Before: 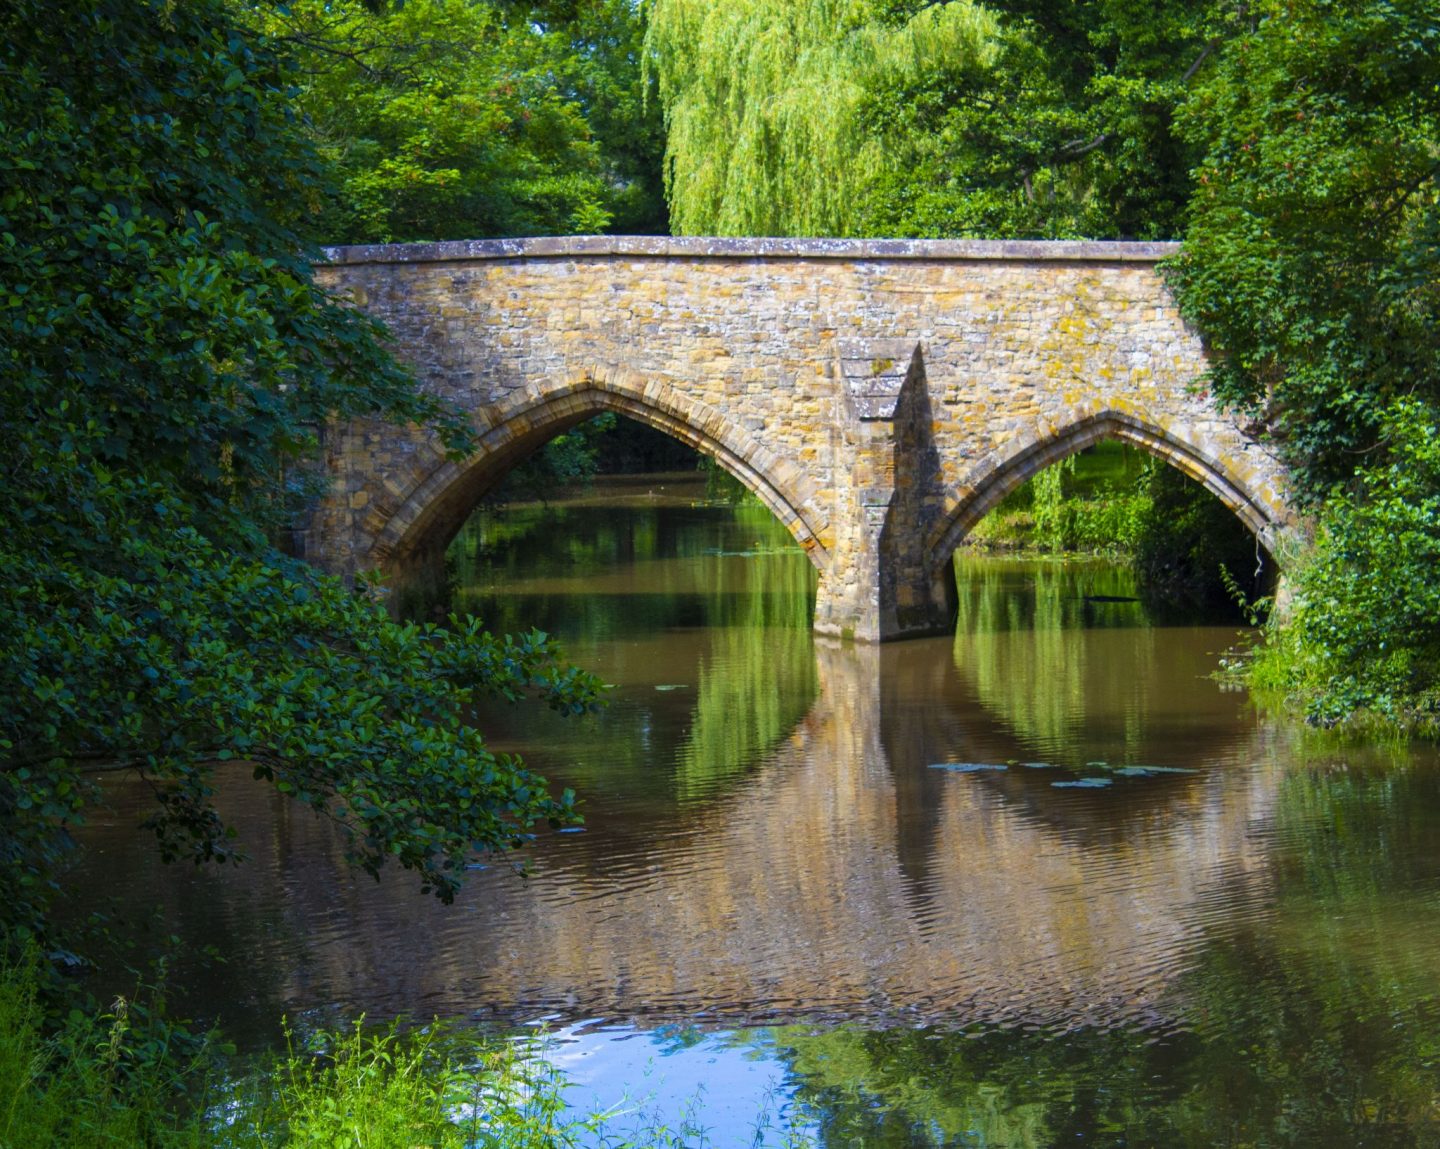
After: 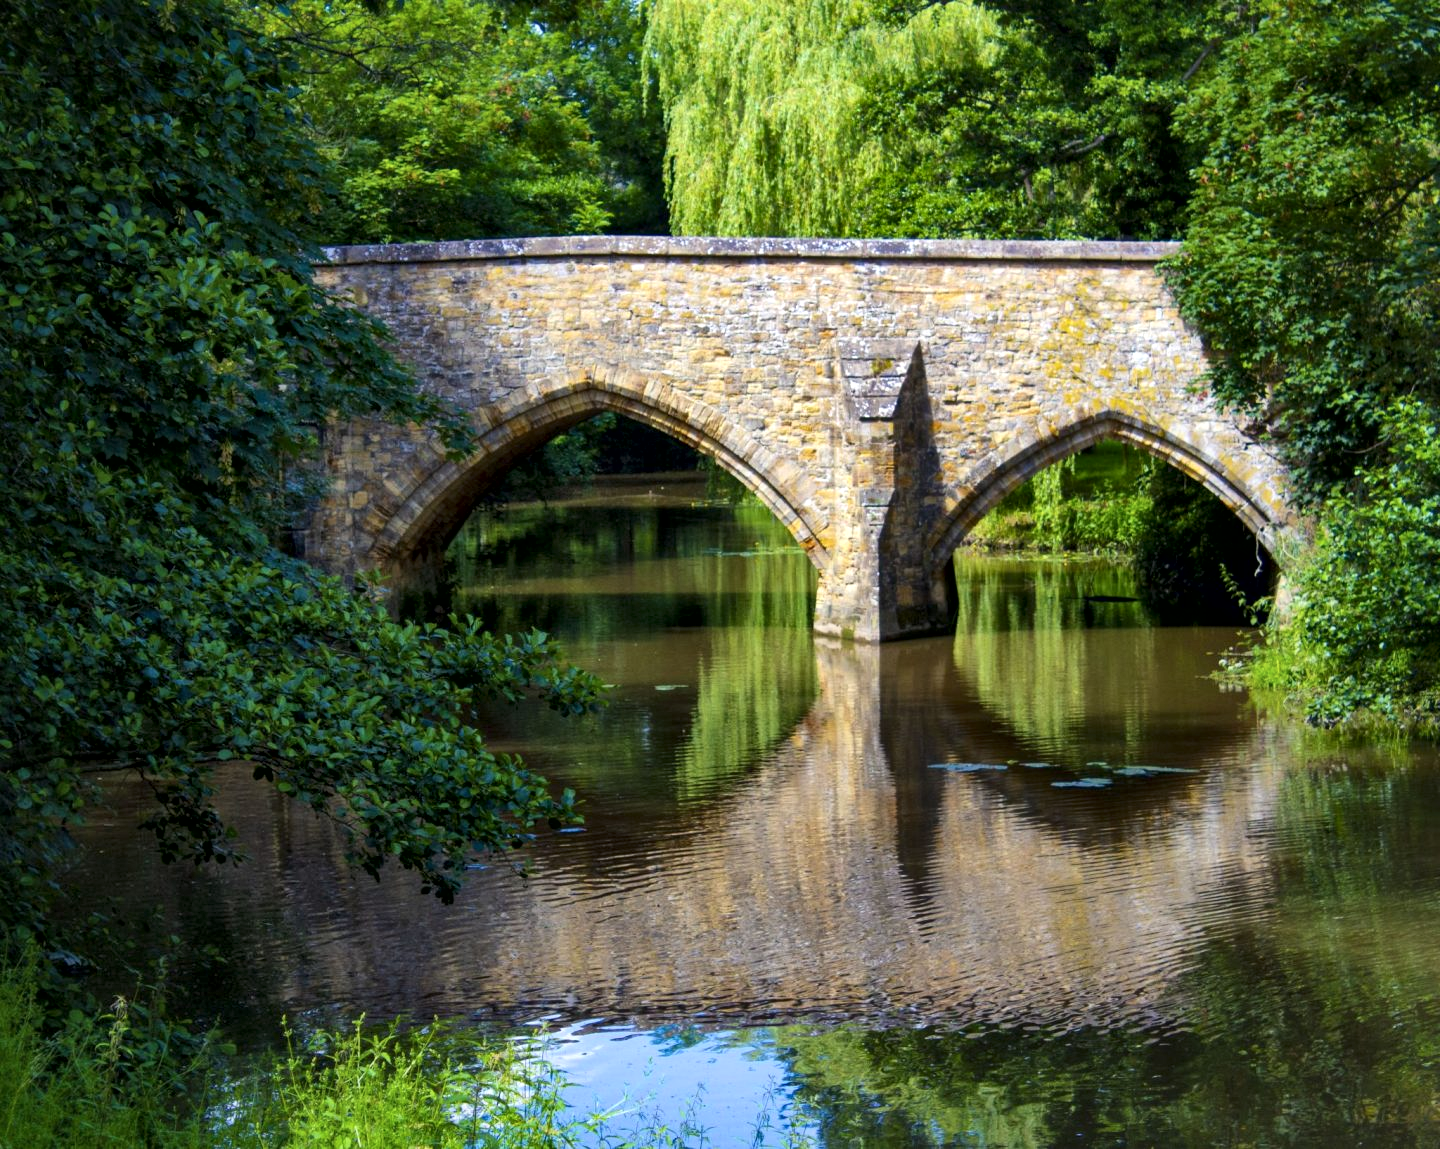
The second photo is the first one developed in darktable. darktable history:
local contrast: mode bilateral grid, contrast 99, coarseness 100, detail 165%, midtone range 0.2
